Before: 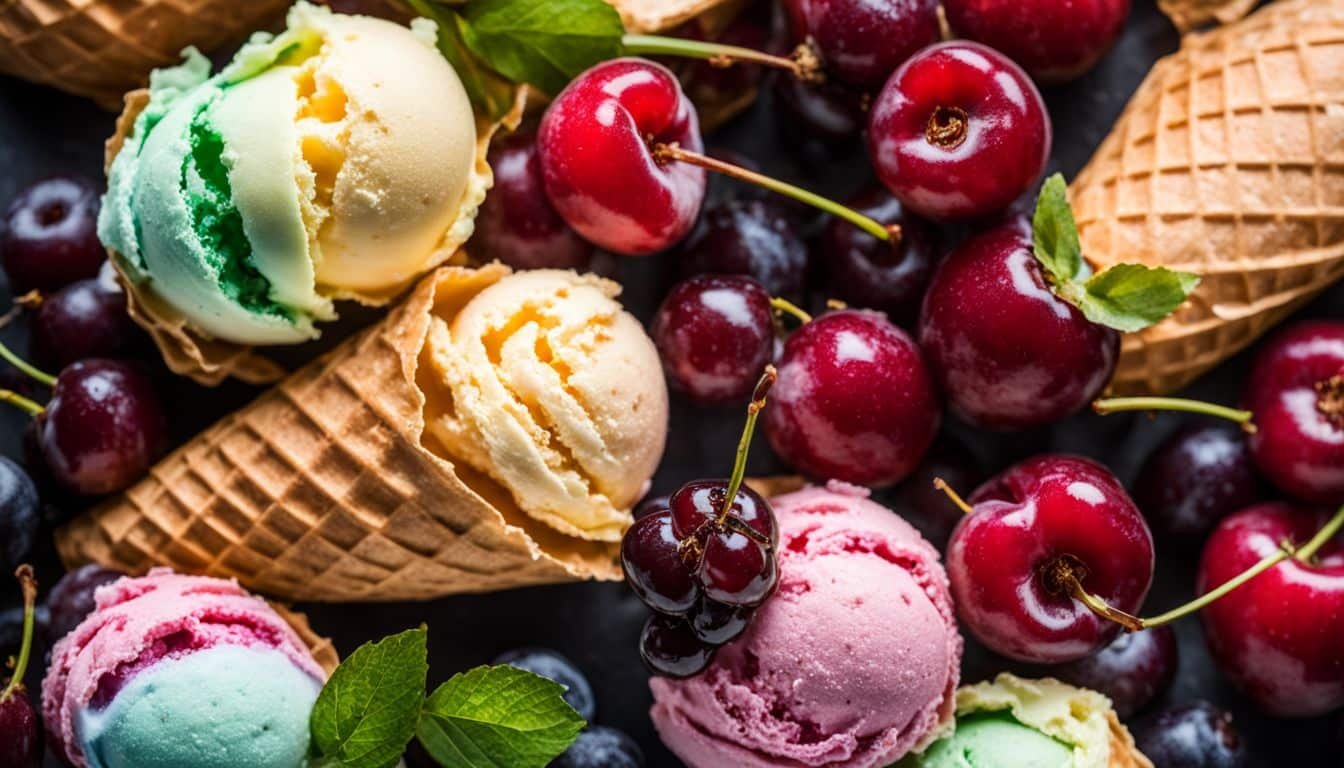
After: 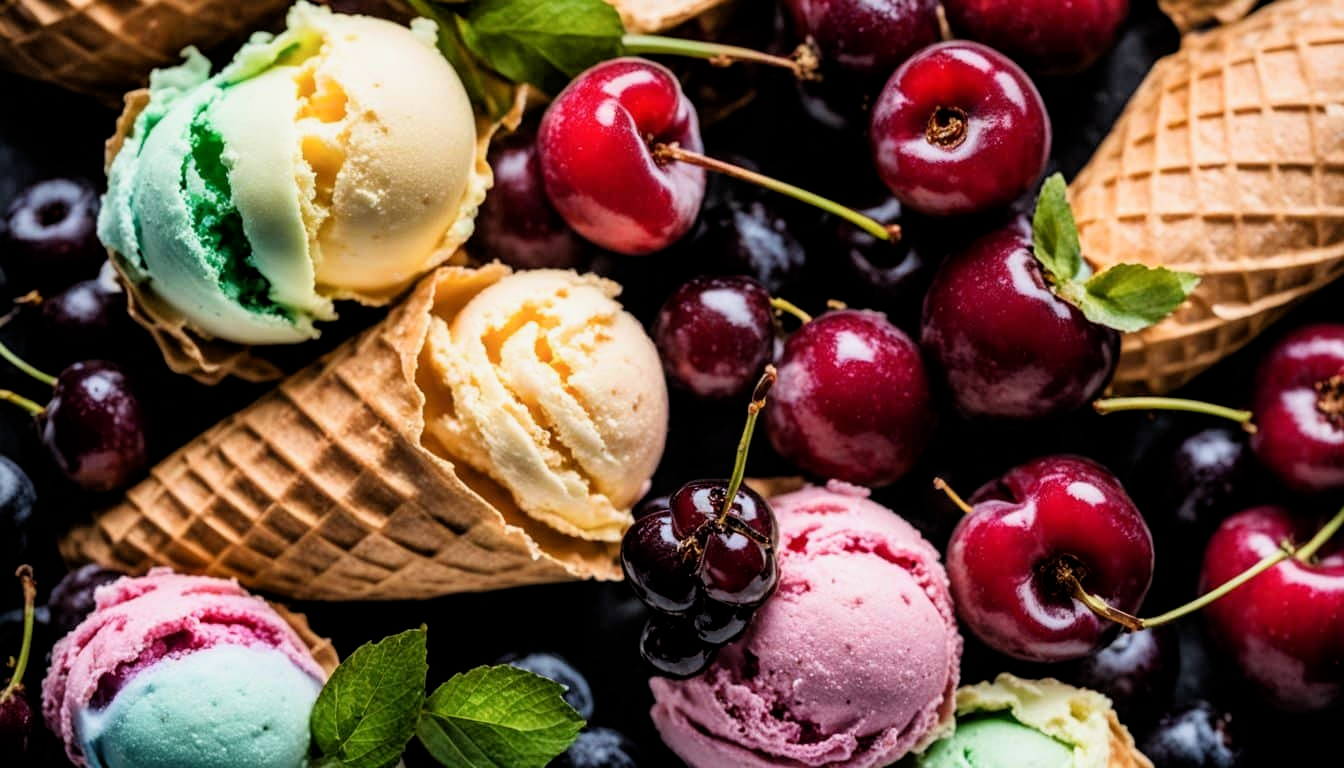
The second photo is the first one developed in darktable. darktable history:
filmic rgb: black relative exposure -4.93 EV, white relative exposure 2.84 EV, hardness 3.72
shadows and highlights: radius 331.84, shadows 53.55, highlights -100, compress 94.63%, highlights color adjustment 73.23%, soften with gaussian
